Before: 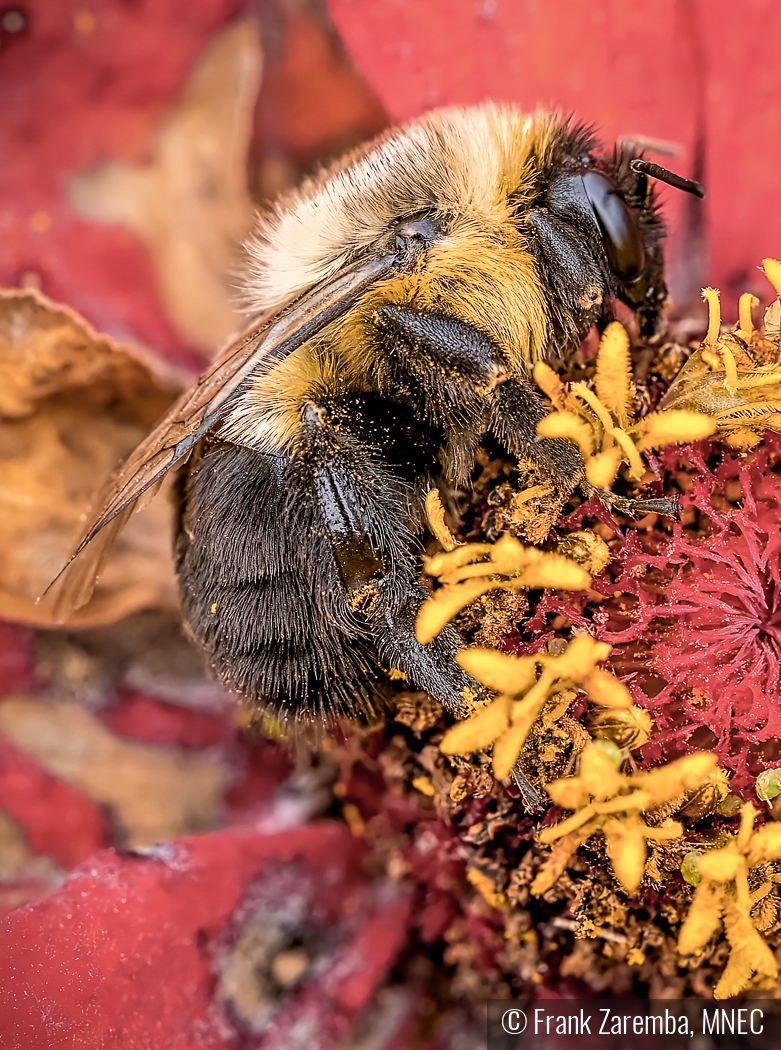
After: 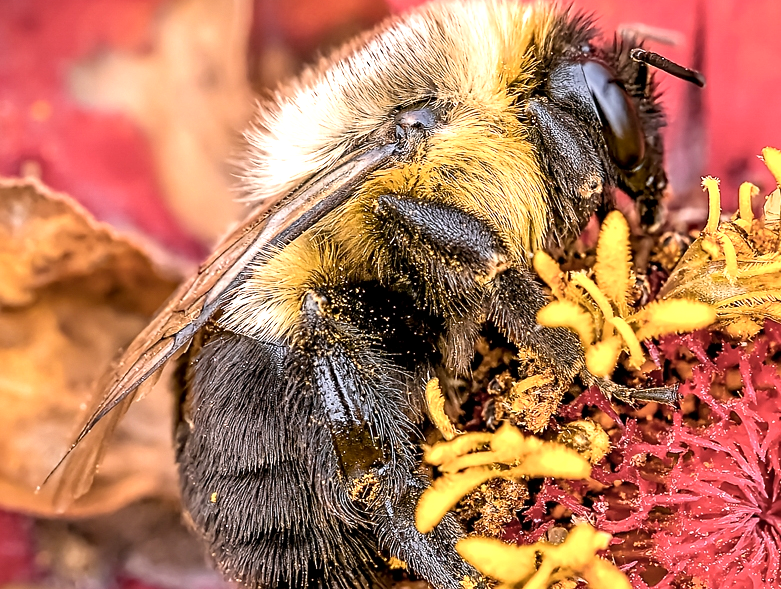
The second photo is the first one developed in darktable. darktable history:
crop and rotate: top 10.605%, bottom 33.274%
exposure: black level correction 0.001, exposure 0.5 EV, compensate exposure bias true, compensate highlight preservation false
haze removal: strength 0.1, compatibility mode true, adaptive false
white balance: red 1.004, blue 1.024
